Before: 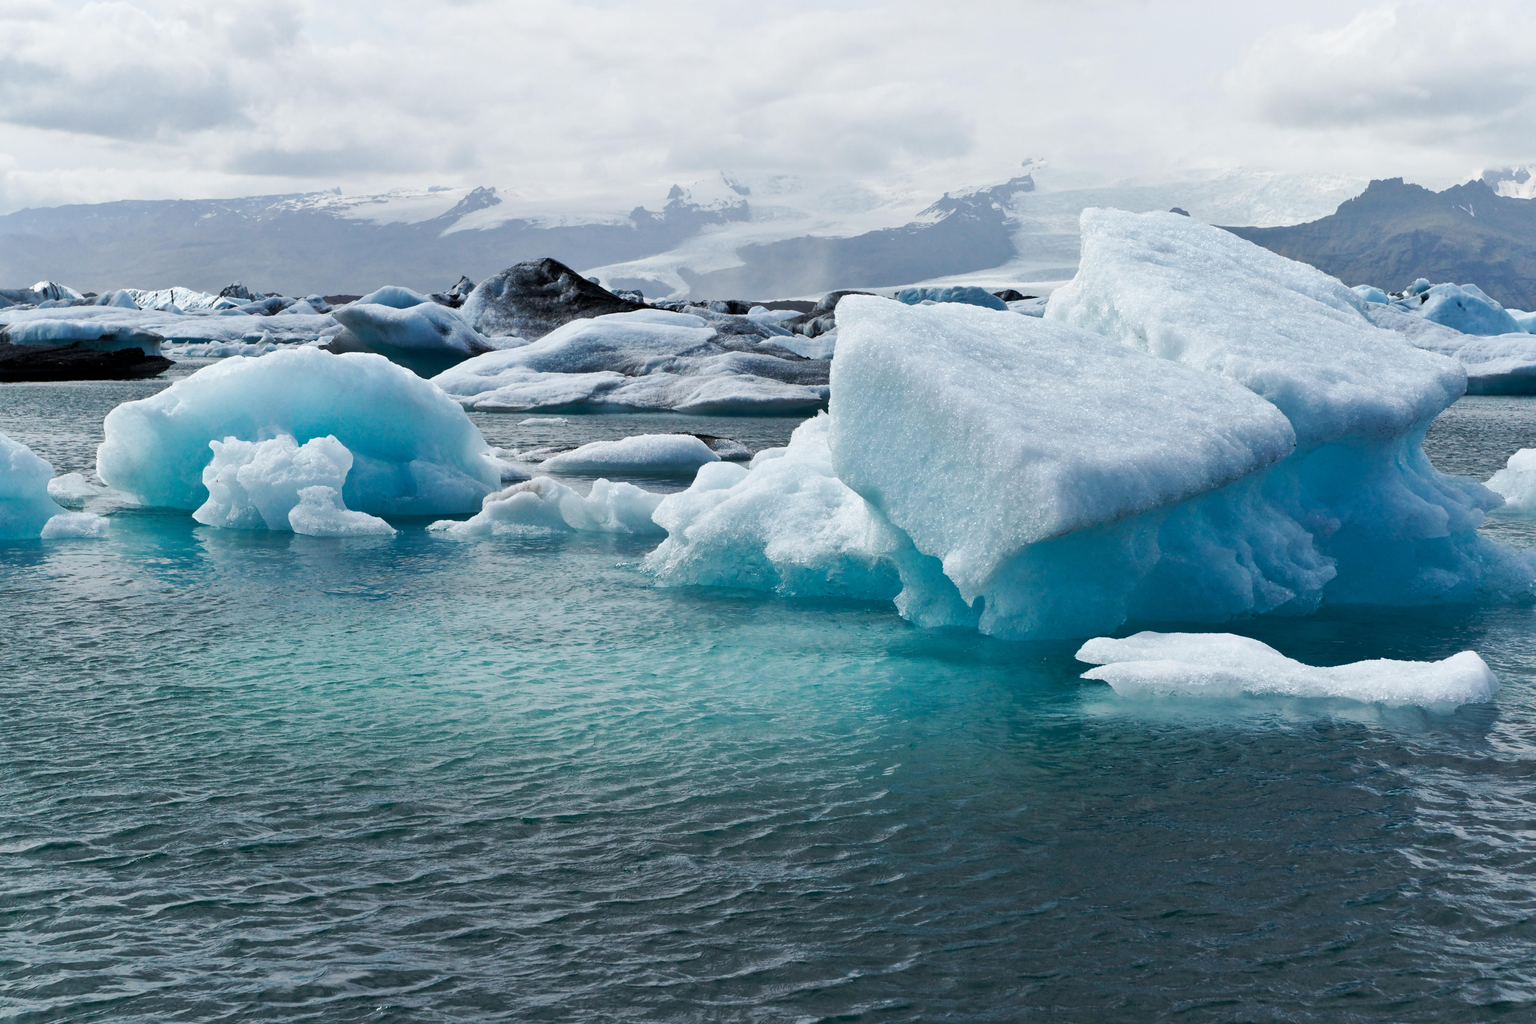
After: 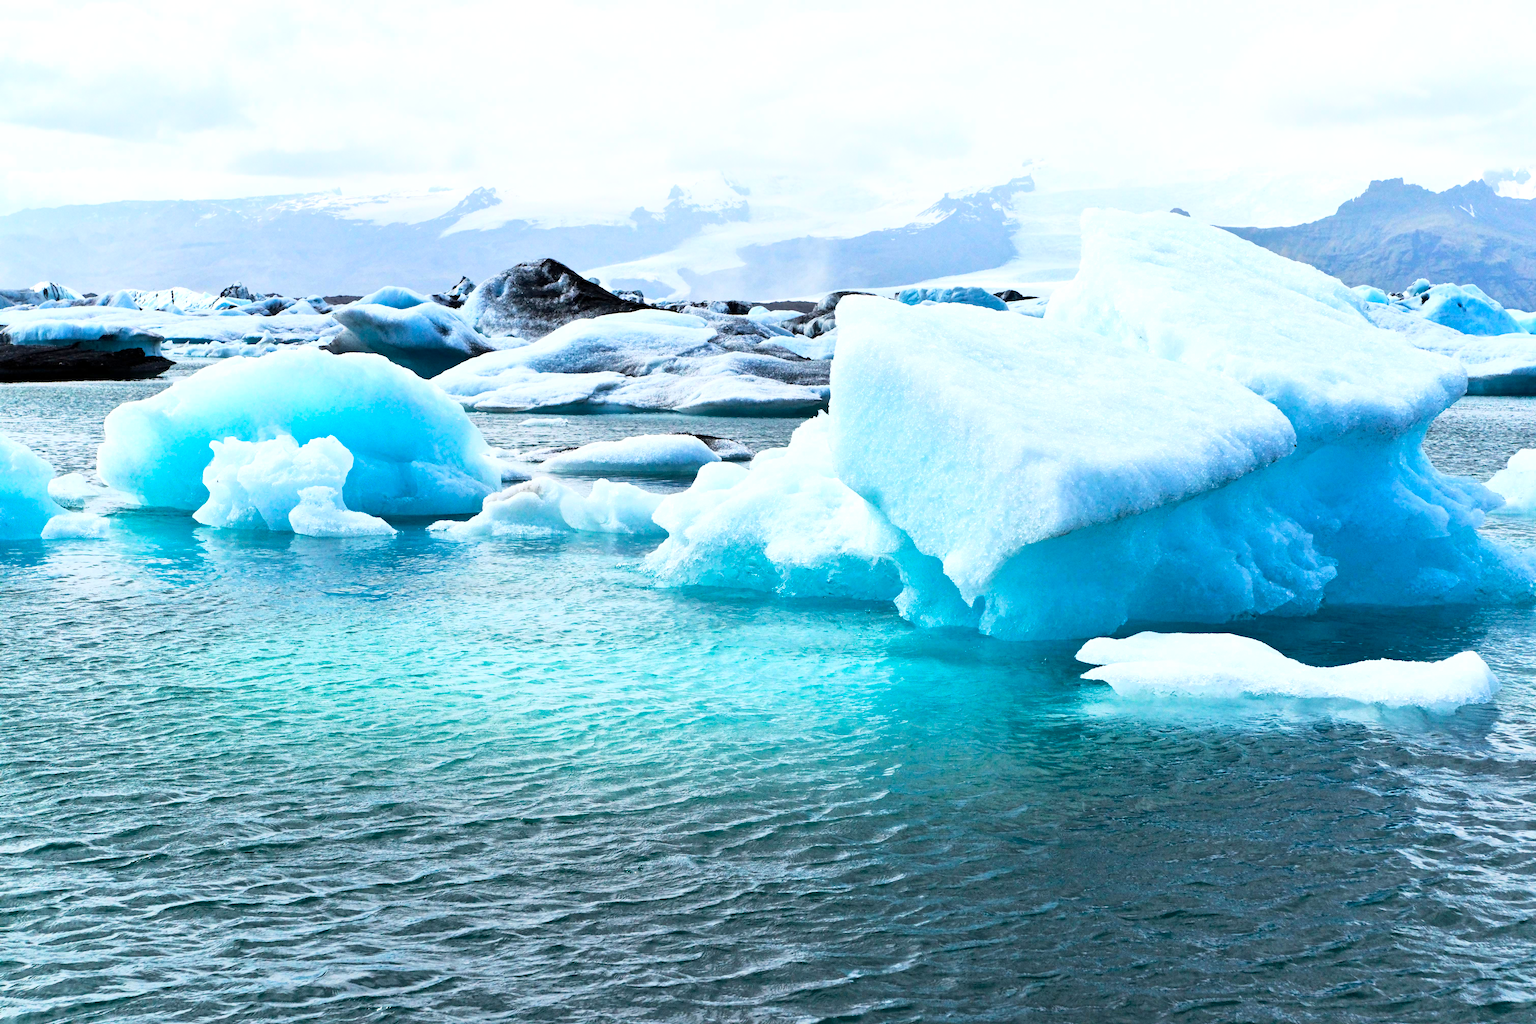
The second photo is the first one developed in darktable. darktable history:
base curve: curves: ch0 [(0, 0) (0.028, 0.03) (0.121, 0.232) (0.46, 0.748) (0.859, 0.968) (1, 1)]
haze removal: compatibility mode true, adaptive false
contrast brightness saturation: contrast 0.04, saturation 0.16
exposure: exposure 0.485 EV, compensate highlight preservation false
